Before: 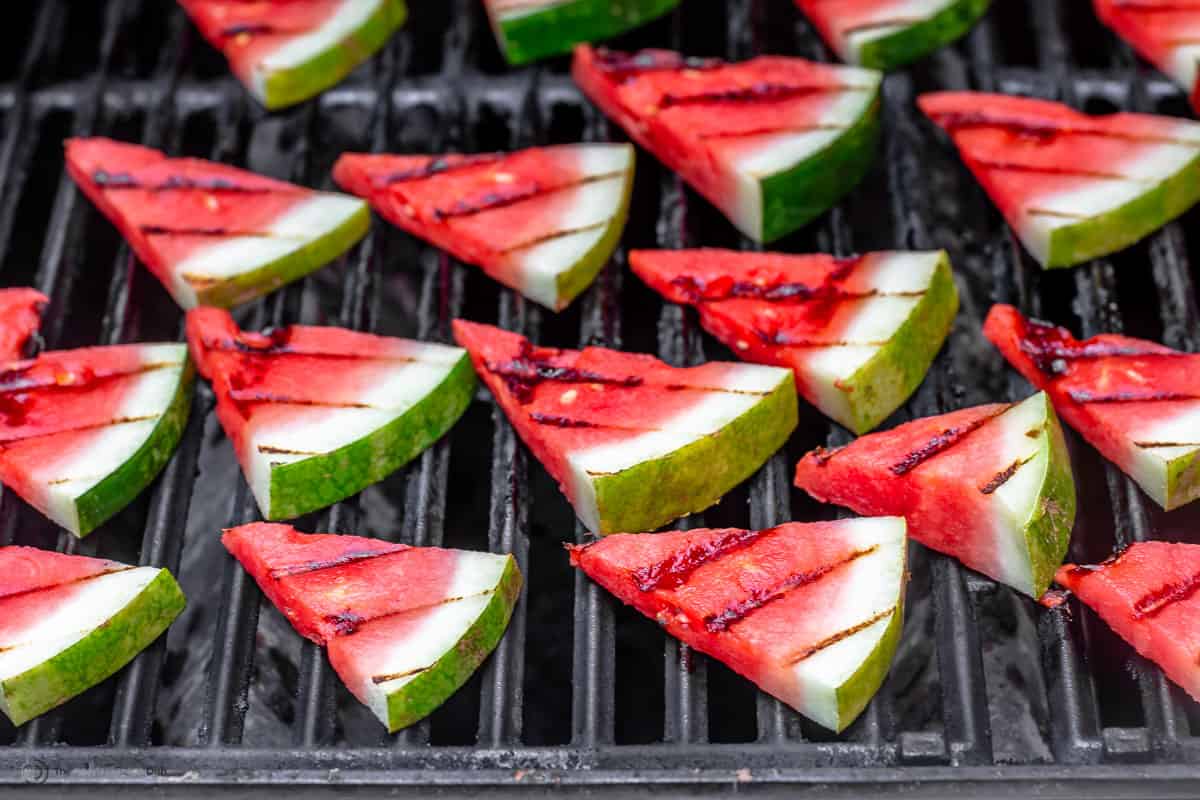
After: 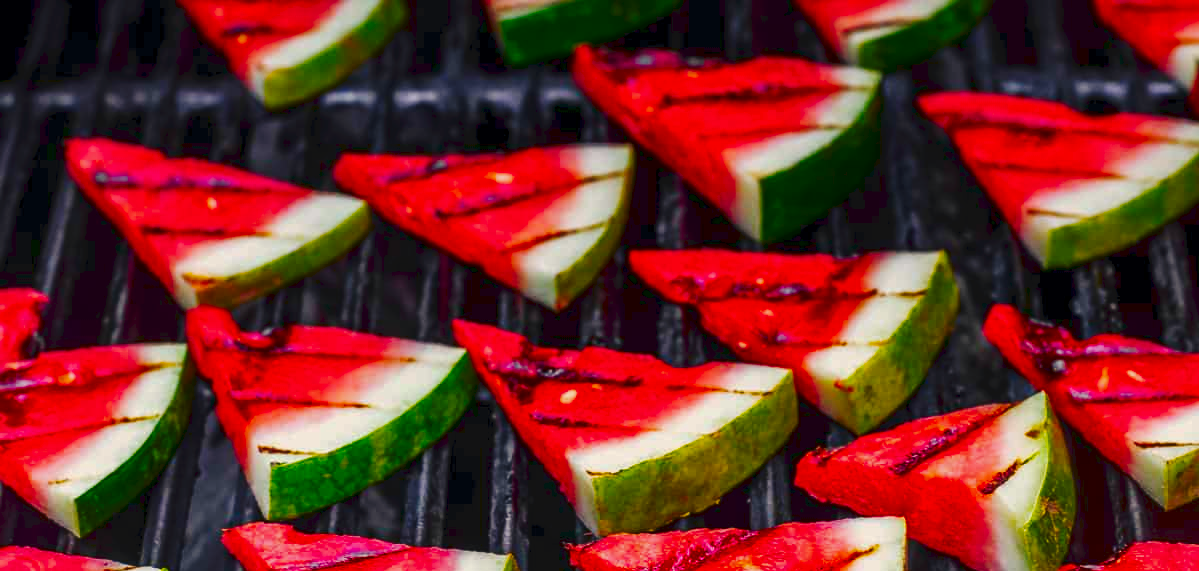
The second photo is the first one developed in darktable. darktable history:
crop: right 0%, bottom 28.518%
tone curve: curves: ch0 [(0, 0) (0.003, 0.054) (0.011, 0.058) (0.025, 0.069) (0.044, 0.087) (0.069, 0.1) (0.1, 0.123) (0.136, 0.152) (0.177, 0.183) (0.224, 0.234) (0.277, 0.291) (0.335, 0.367) (0.399, 0.441) (0.468, 0.524) (0.543, 0.6) (0.623, 0.673) (0.709, 0.744) (0.801, 0.812) (0.898, 0.89) (1, 1)], preserve colors none
color balance rgb: shadows lift › chroma 1.783%, shadows lift › hue 262.94°, highlights gain › chroma 2.107%, highlights gain › hue 74.86°, perceptual saturation grading › global saturation 30.323%, perceptual brilliance grading › global brilliance -1.284%, perceptual brilliance grading › highlights -1.469%, perceptual brilliance grading › mid-tones -1.239%, perceptual brilliance grading › shadows -0.601%, global vibrance 20%
contrast brightness saturation: brightness -0.254, saturation 0.199
